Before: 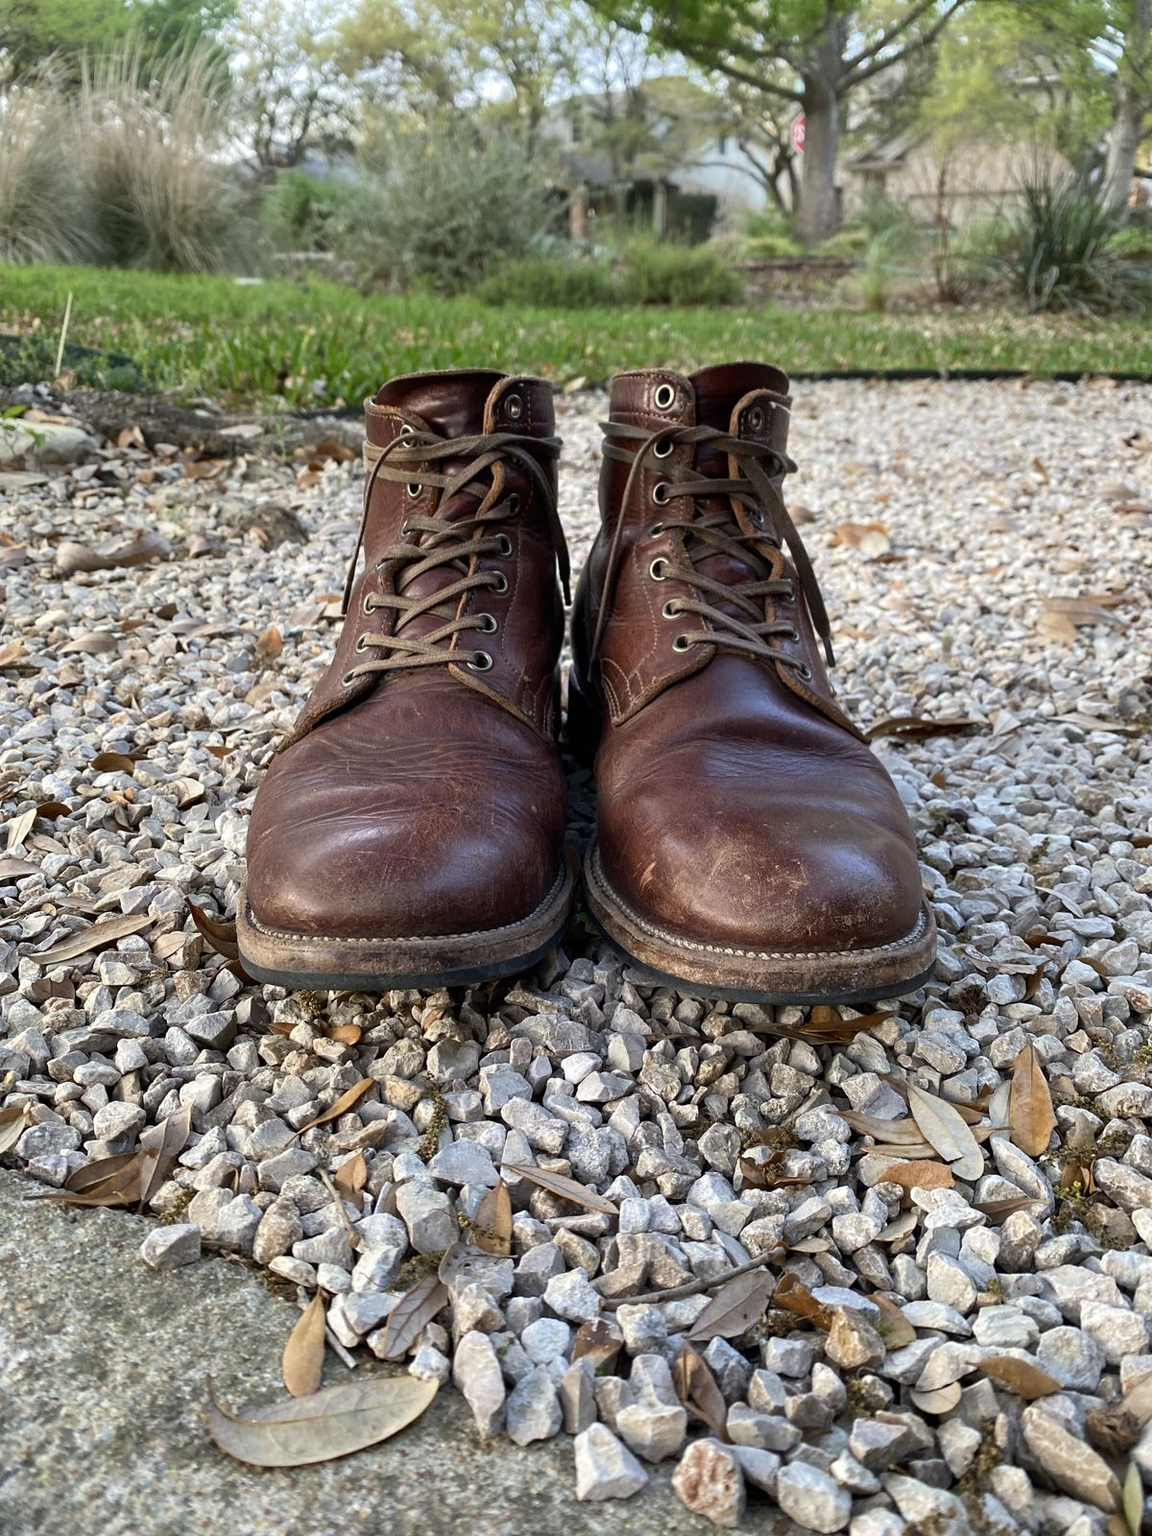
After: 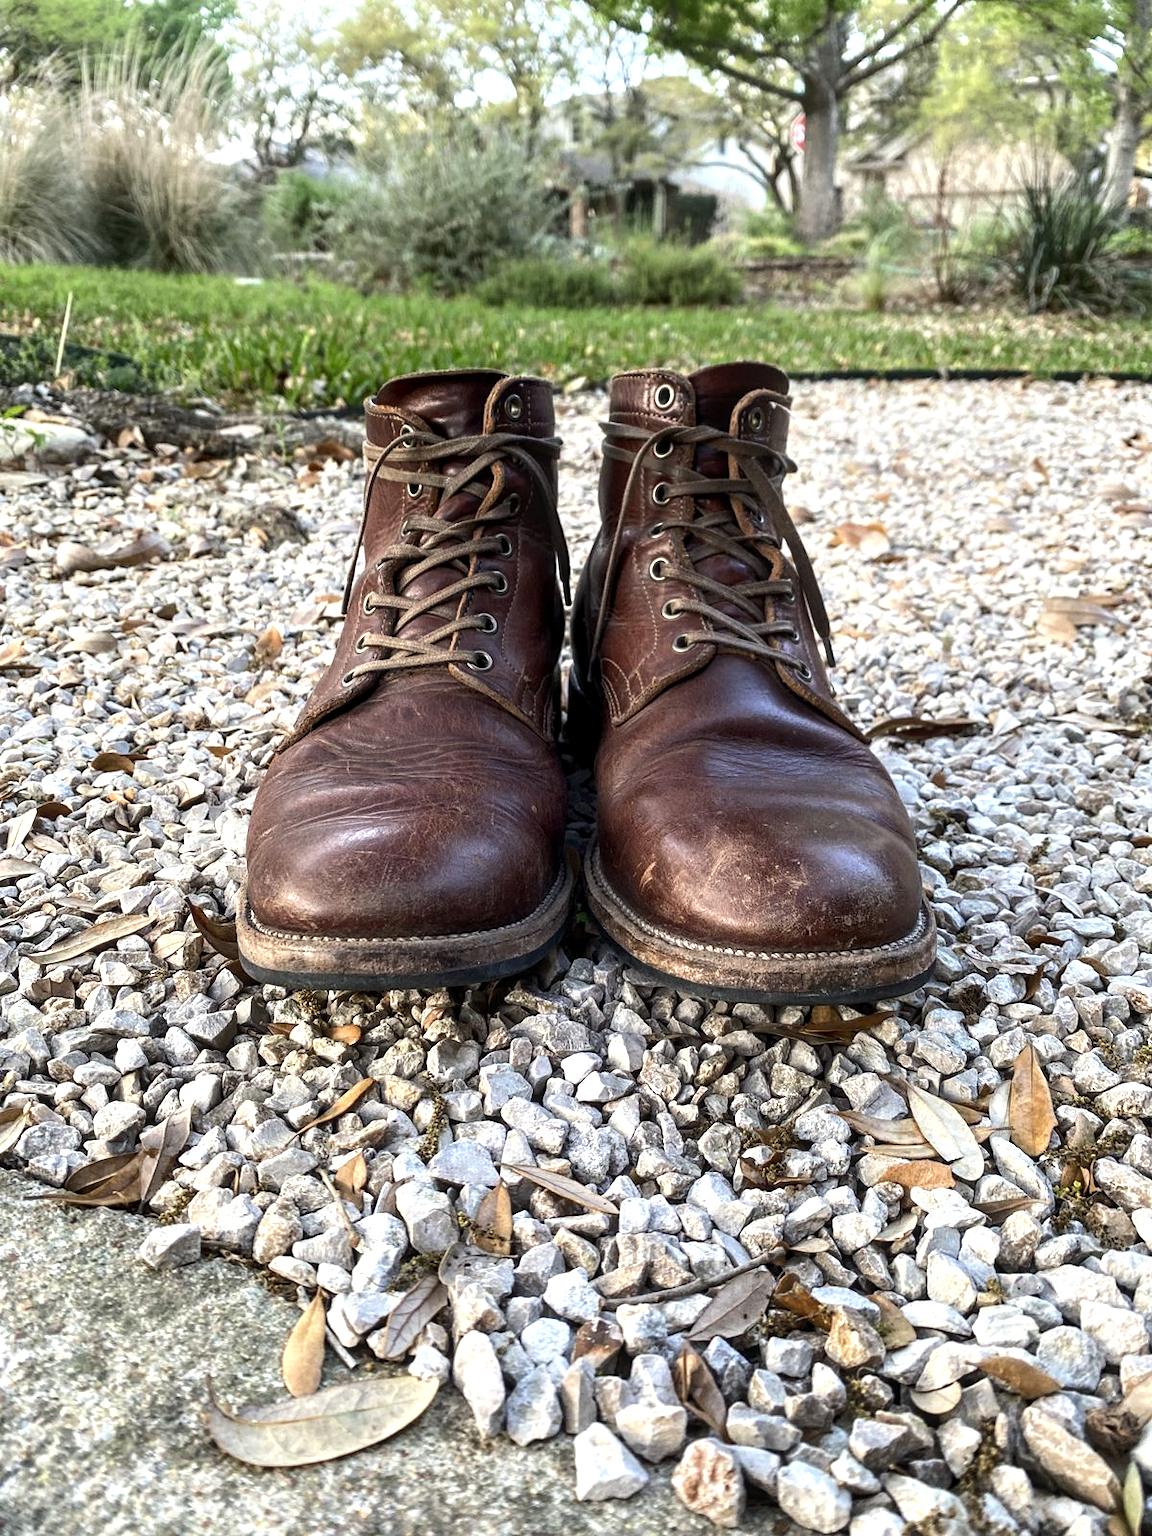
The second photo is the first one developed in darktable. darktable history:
tone equalizer: -8 EV 0.001 EV, -7 EV -0.002 EV, -6 EV 0.004 EV, -5 EV -0.033 EV, -4 EV -0.125 EV, -3 EV -0.181 EV, -2 EV 0.266 EV, -1 EV 0.712 EV, +0 EV 0.488 EV
local contrast: on, module defaults
